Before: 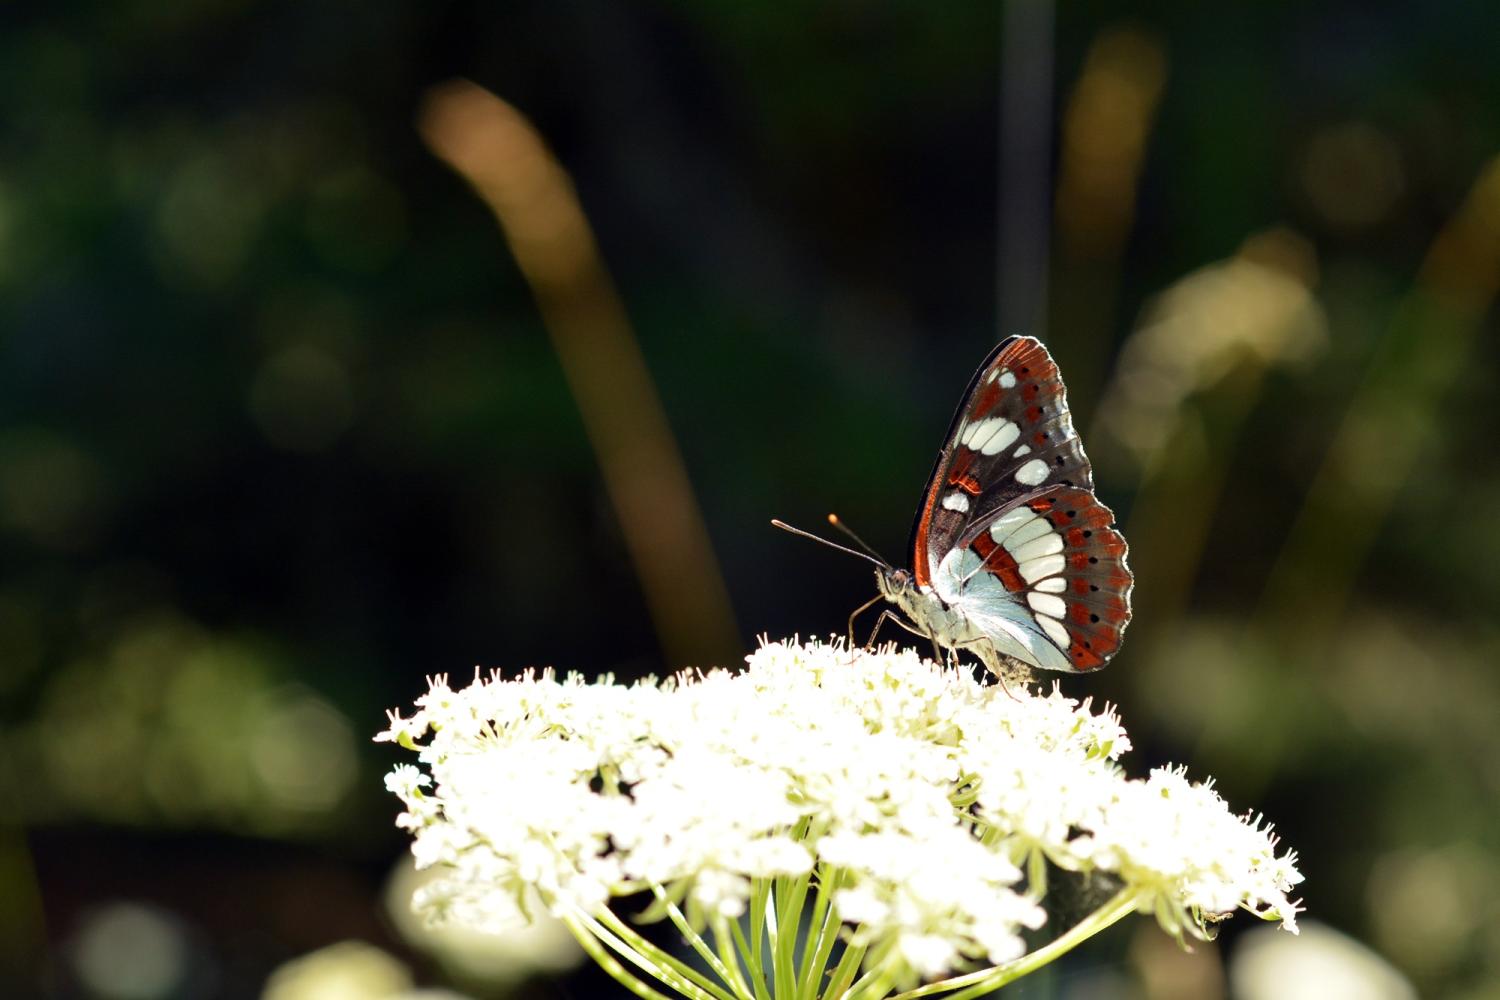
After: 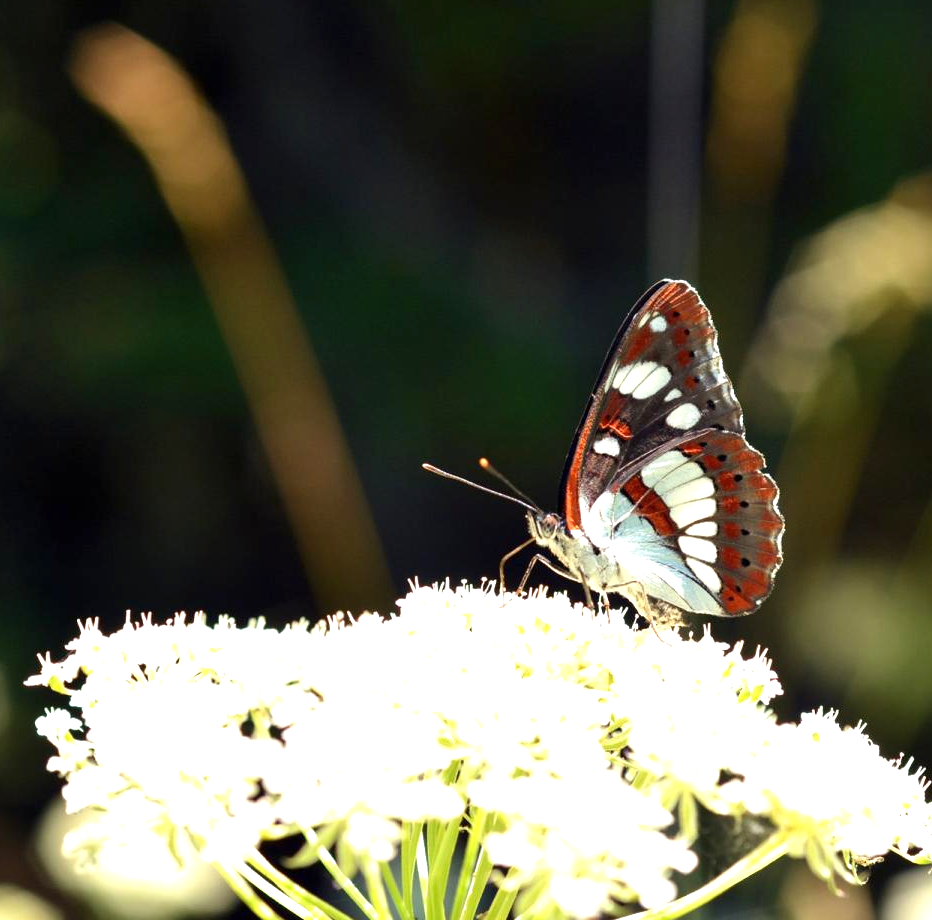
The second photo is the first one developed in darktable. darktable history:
exposure: exposure 0.655 EV, compensate highlight preservation false
crop and rotate: left 23.304%, top 5.629%, right 14.517%, bottom 2.291%
